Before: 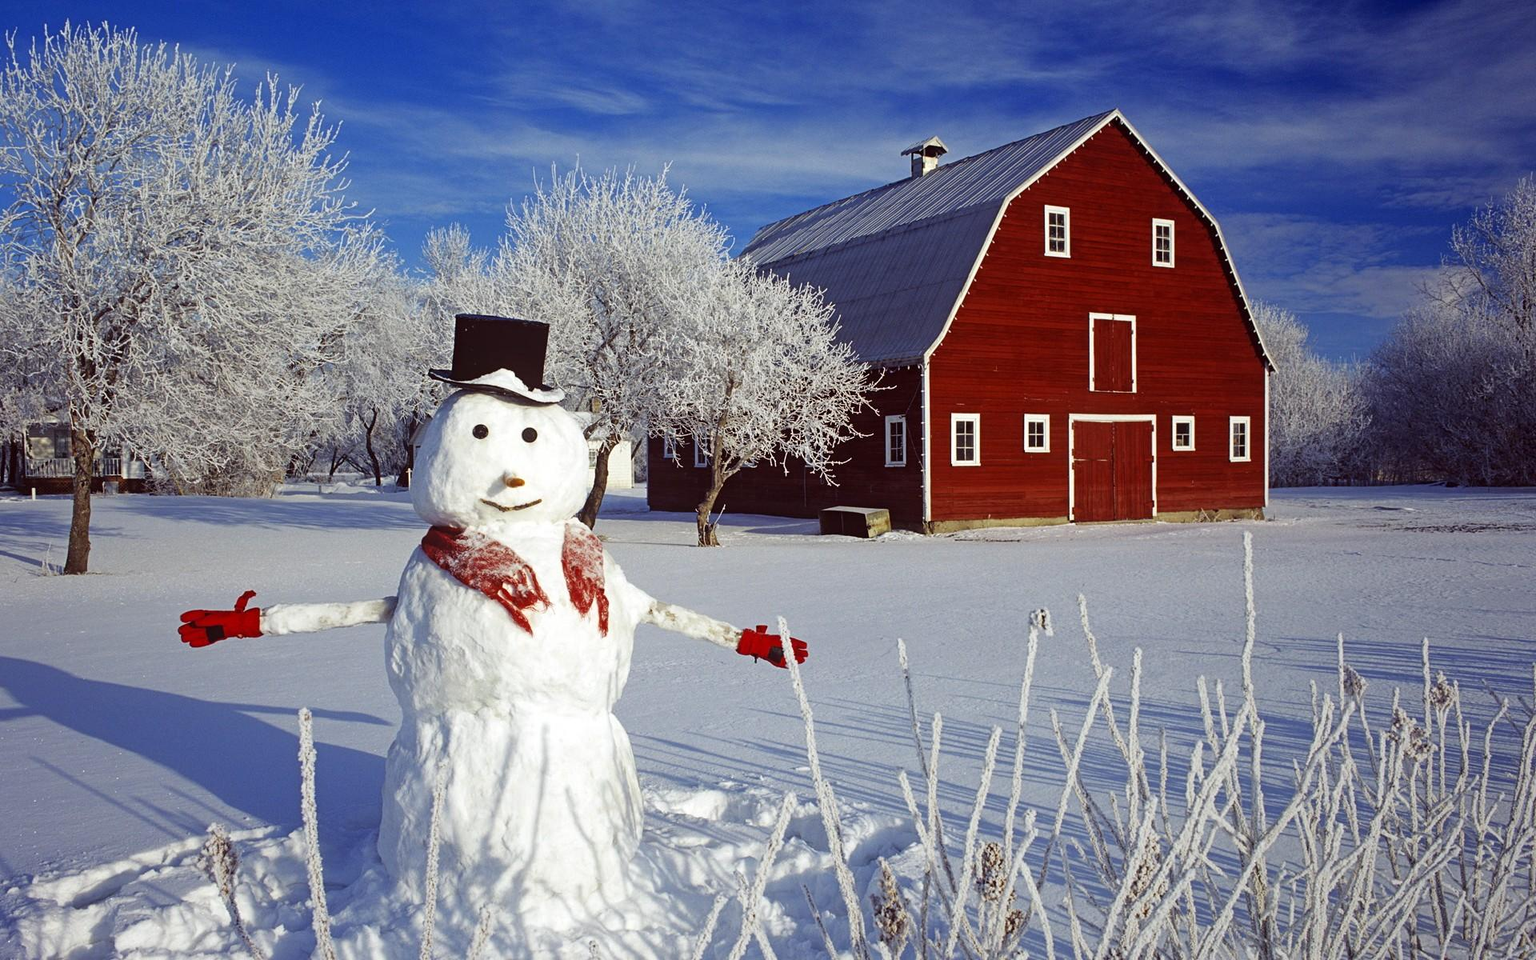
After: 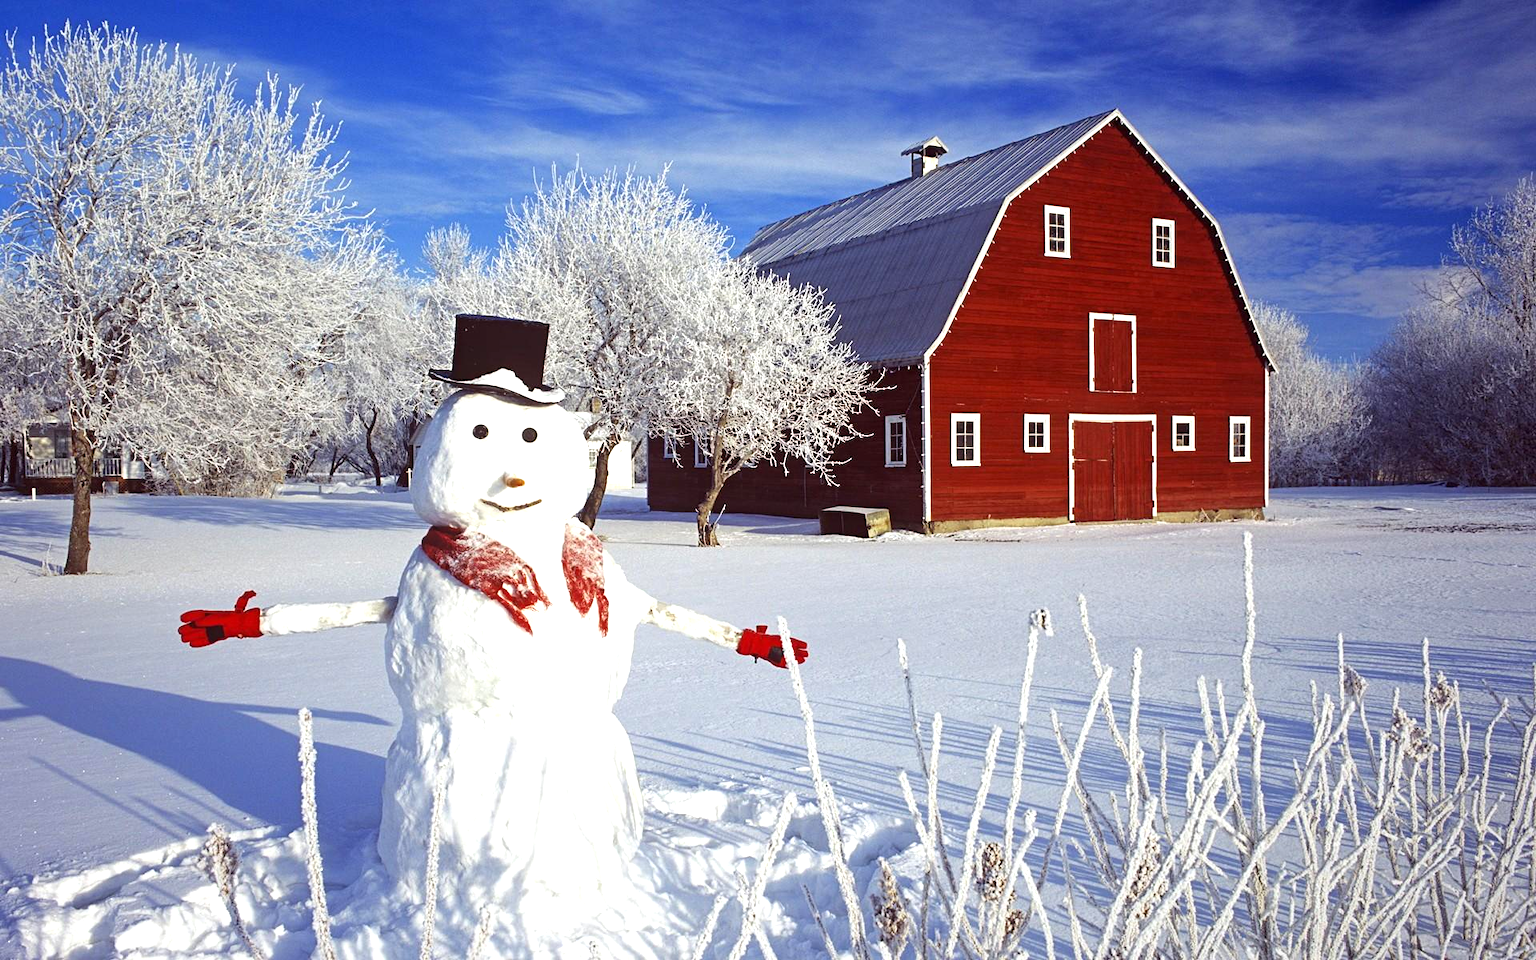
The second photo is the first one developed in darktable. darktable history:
exposure: black level correction 0, exposure 0.7 EV, compensate highlight preservation false
white balance: red 1, blue 1
